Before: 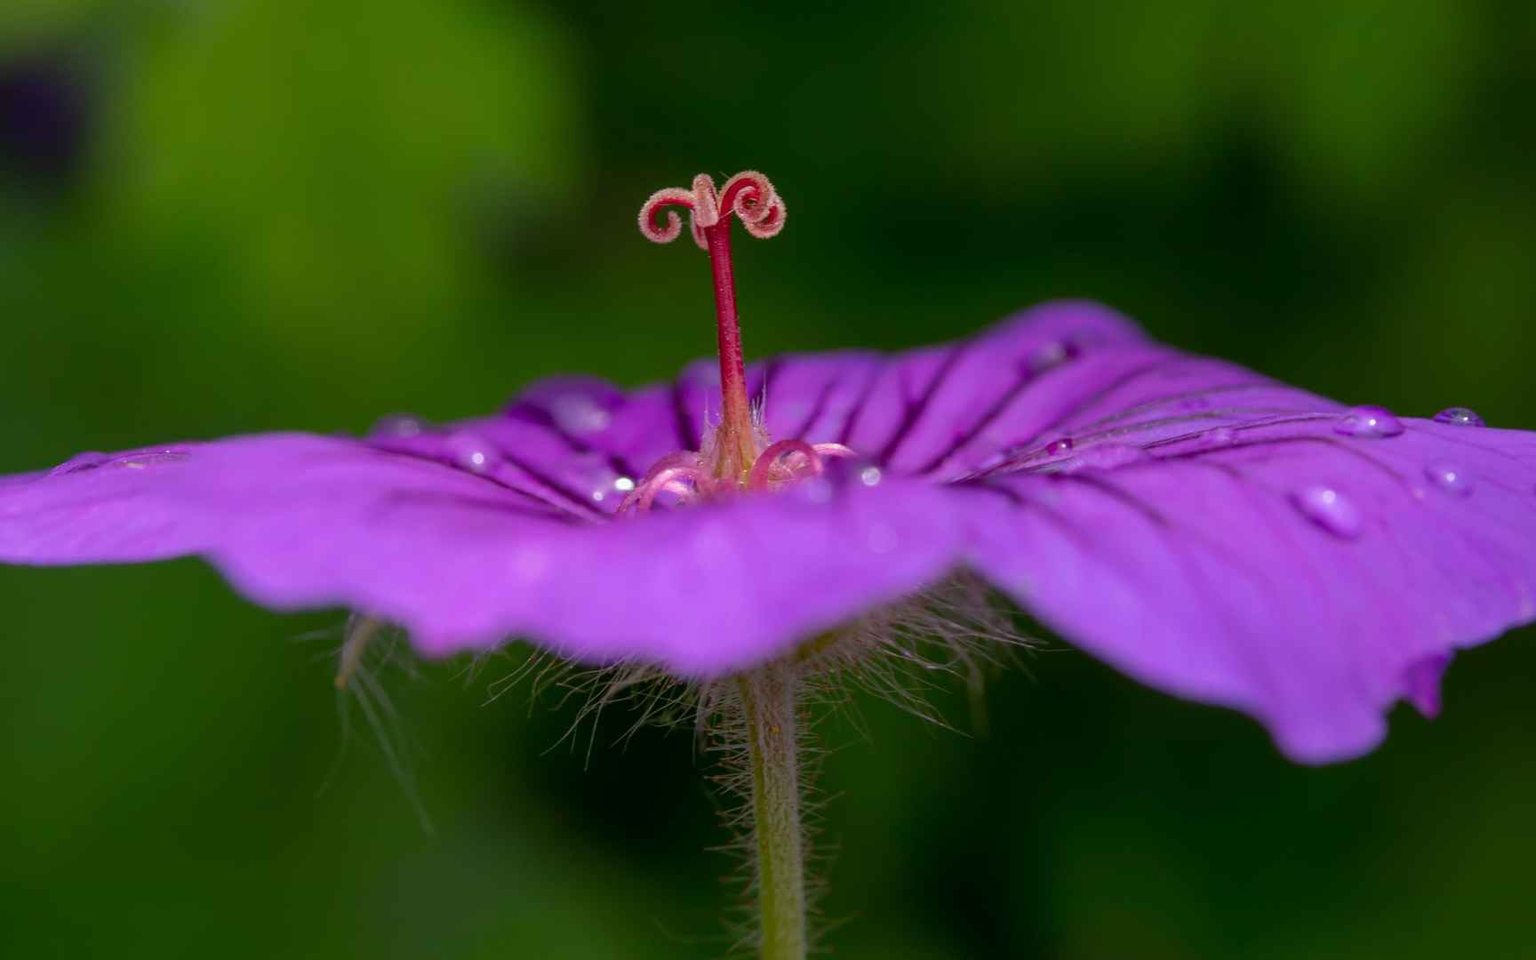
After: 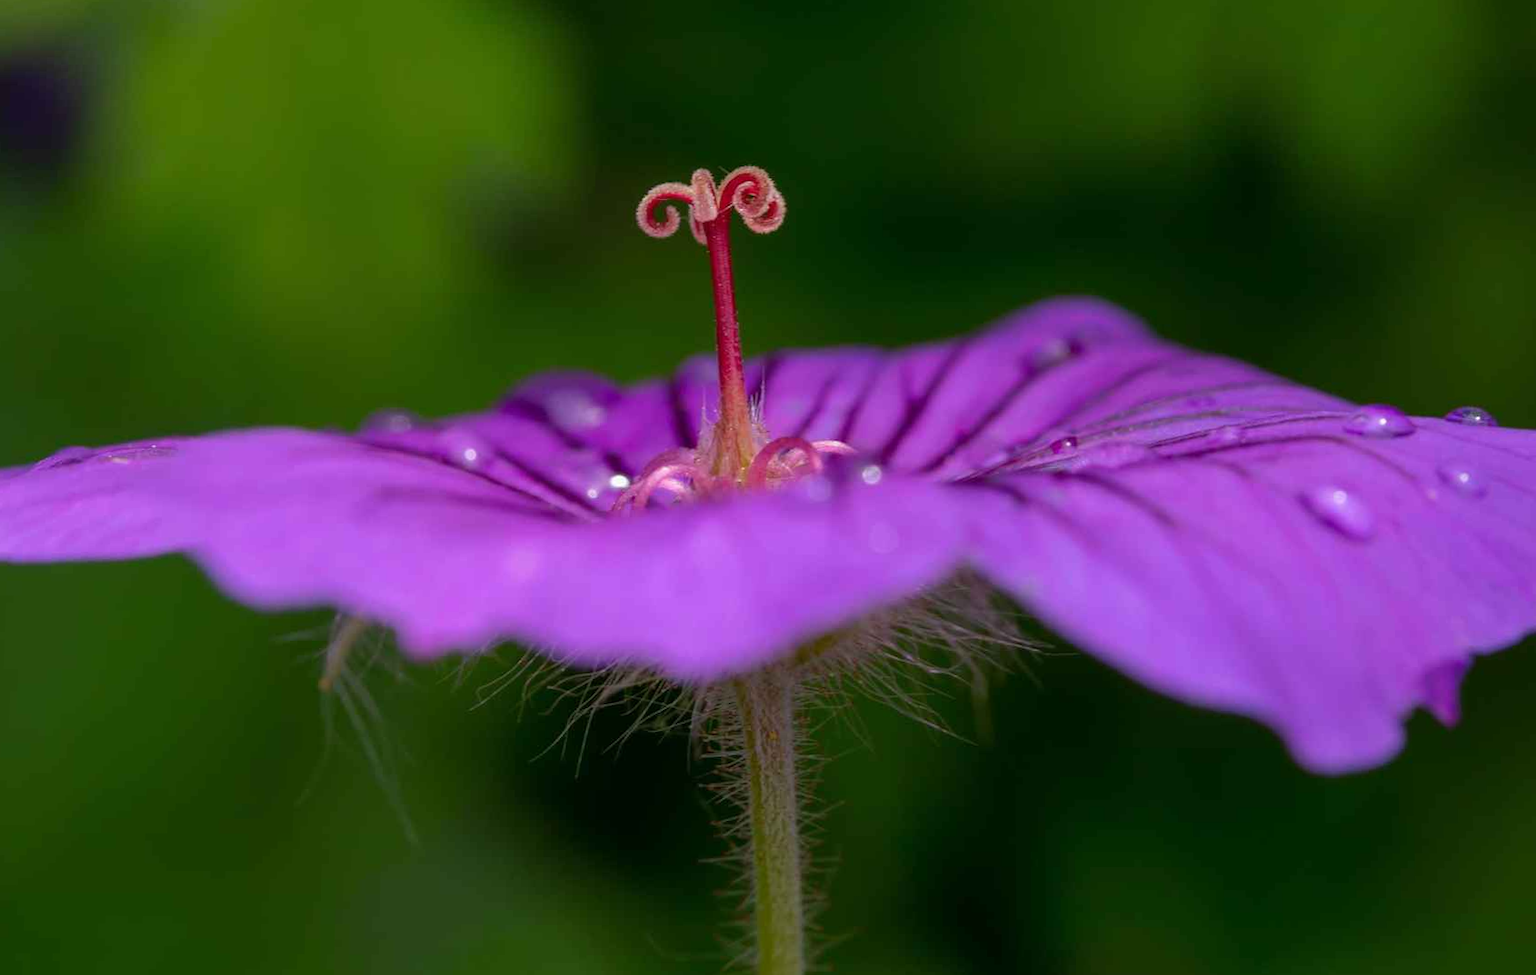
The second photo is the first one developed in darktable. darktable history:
rotate and perspective: rotation 0.226°, lens shift (vertical) -0.042, crop left 0.023, crop right 0.982, crop top 0.006, crop bottom 0.994
